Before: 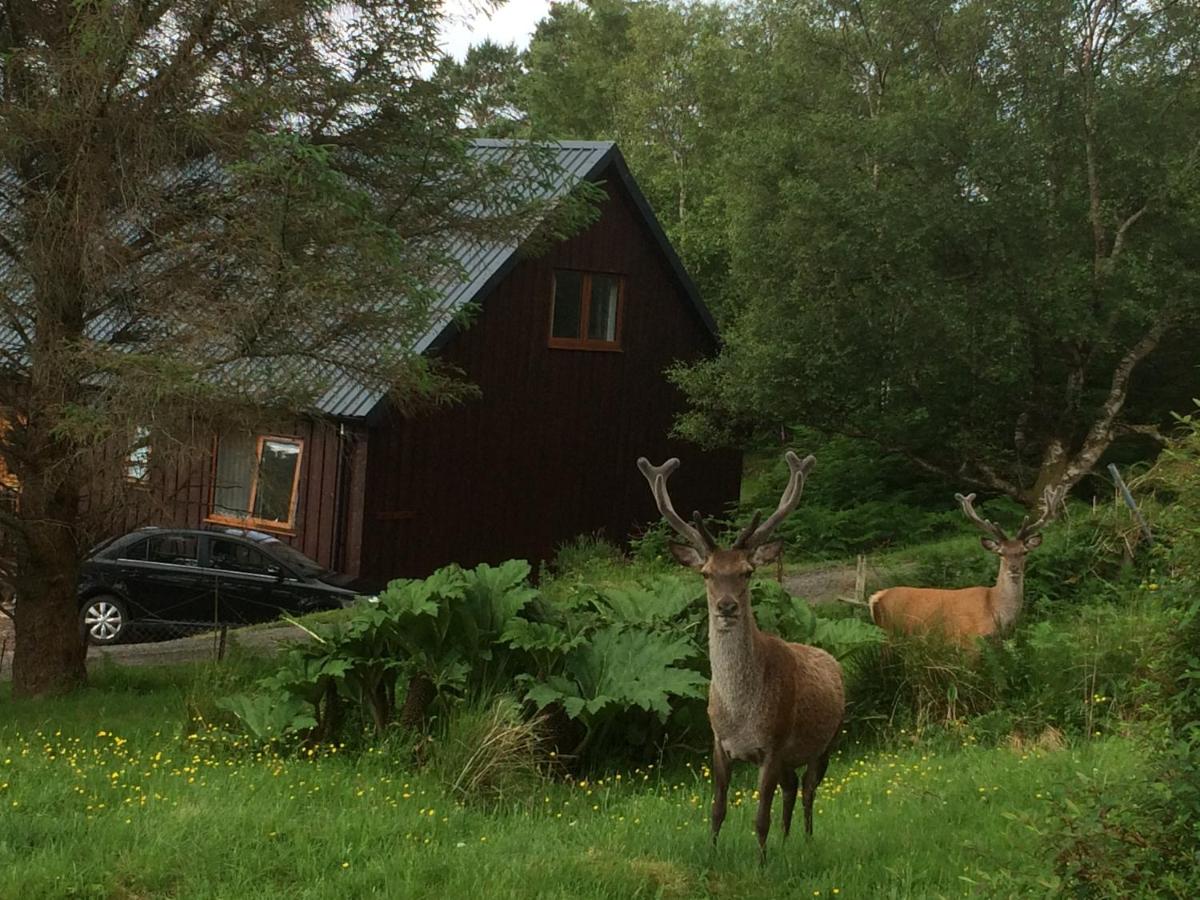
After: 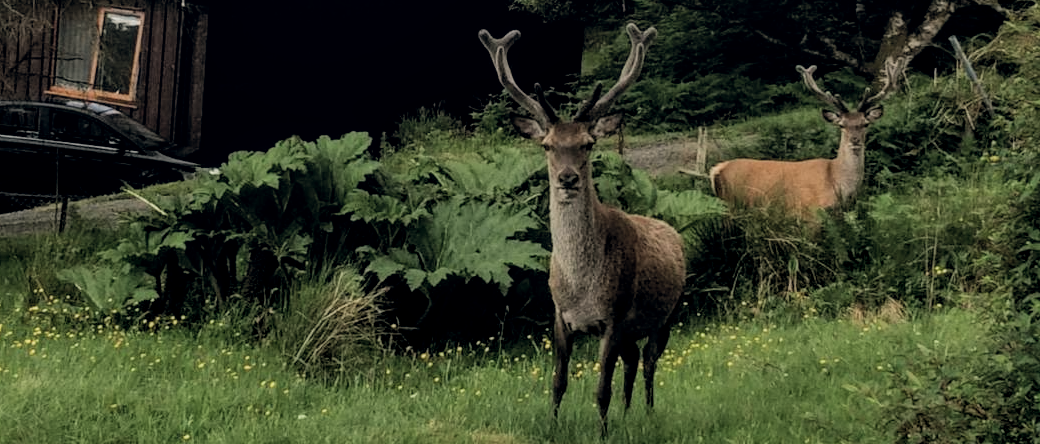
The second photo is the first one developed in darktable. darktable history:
crop and rotate: left 13.299%, top 47.645%, bottom 2.937%
local contrast: on, module defaults
contrast brightness saturation: contrast 0.048, brightness 0.061, saturation 0.011
color correction: highlights a* 2.84, highlights b* 5.02, shadows a* -1.68, shadows b* -4.86, saturation 0.812
filmic rgb: black relative exposure -5.04 EV, white relative exposure 3.99 EV, hardness 2.9, contrast 1.097, highlights saturation mix -20.21%
